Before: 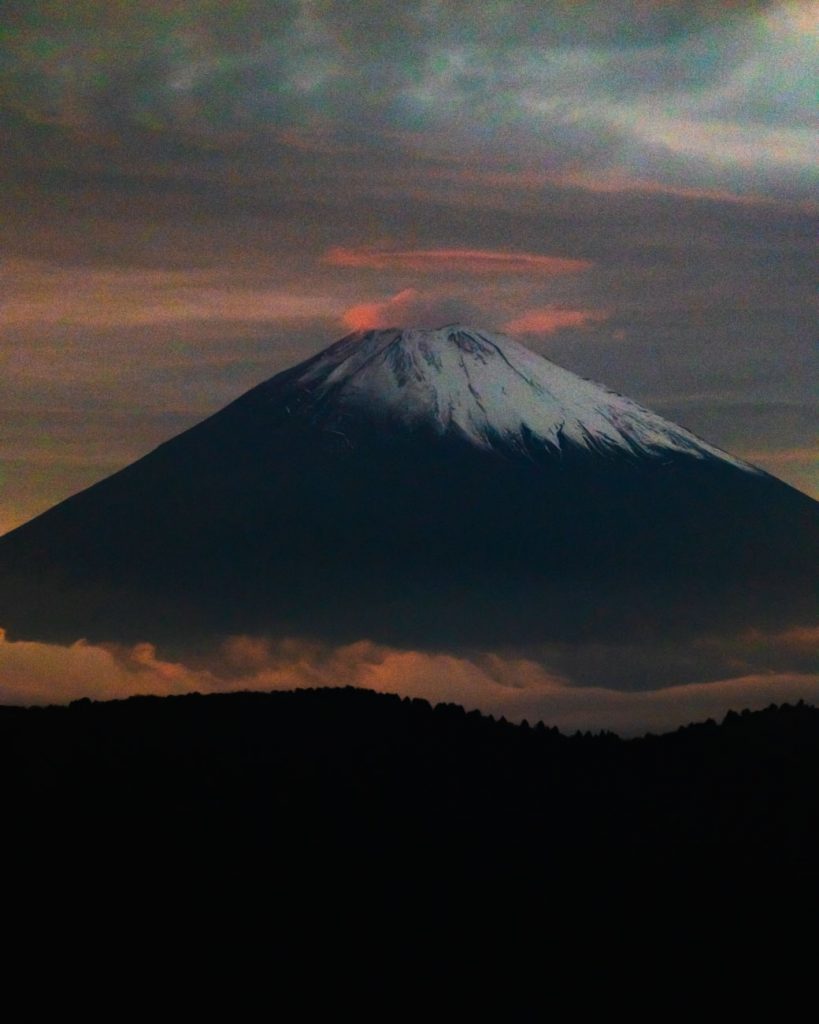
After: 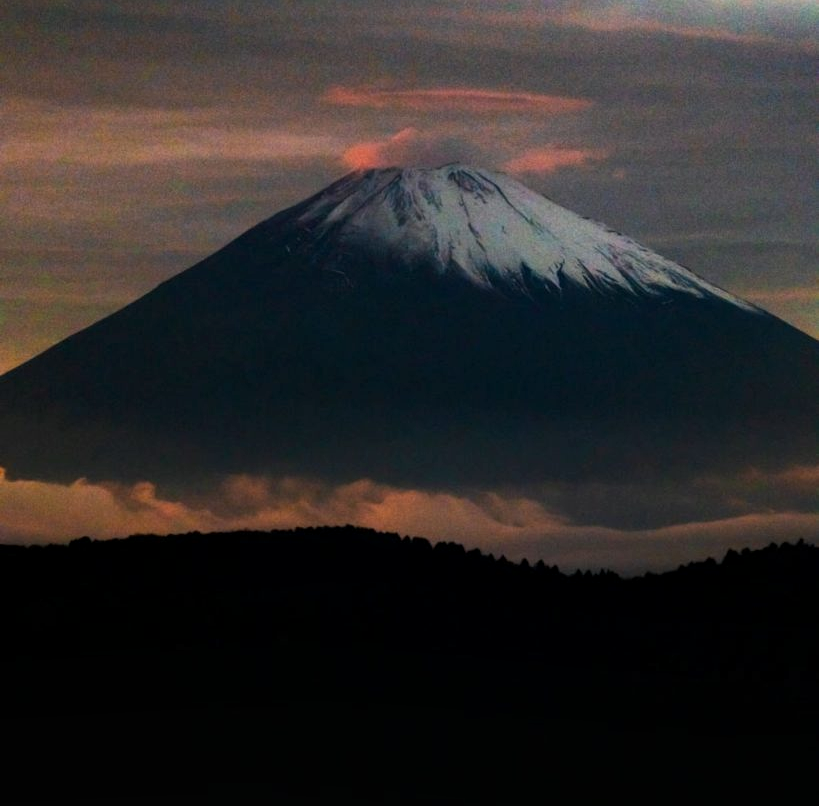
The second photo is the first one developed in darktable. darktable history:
crop and rotate: top 15.774%, bottom 5.506%
local contrast: on, module defaults
